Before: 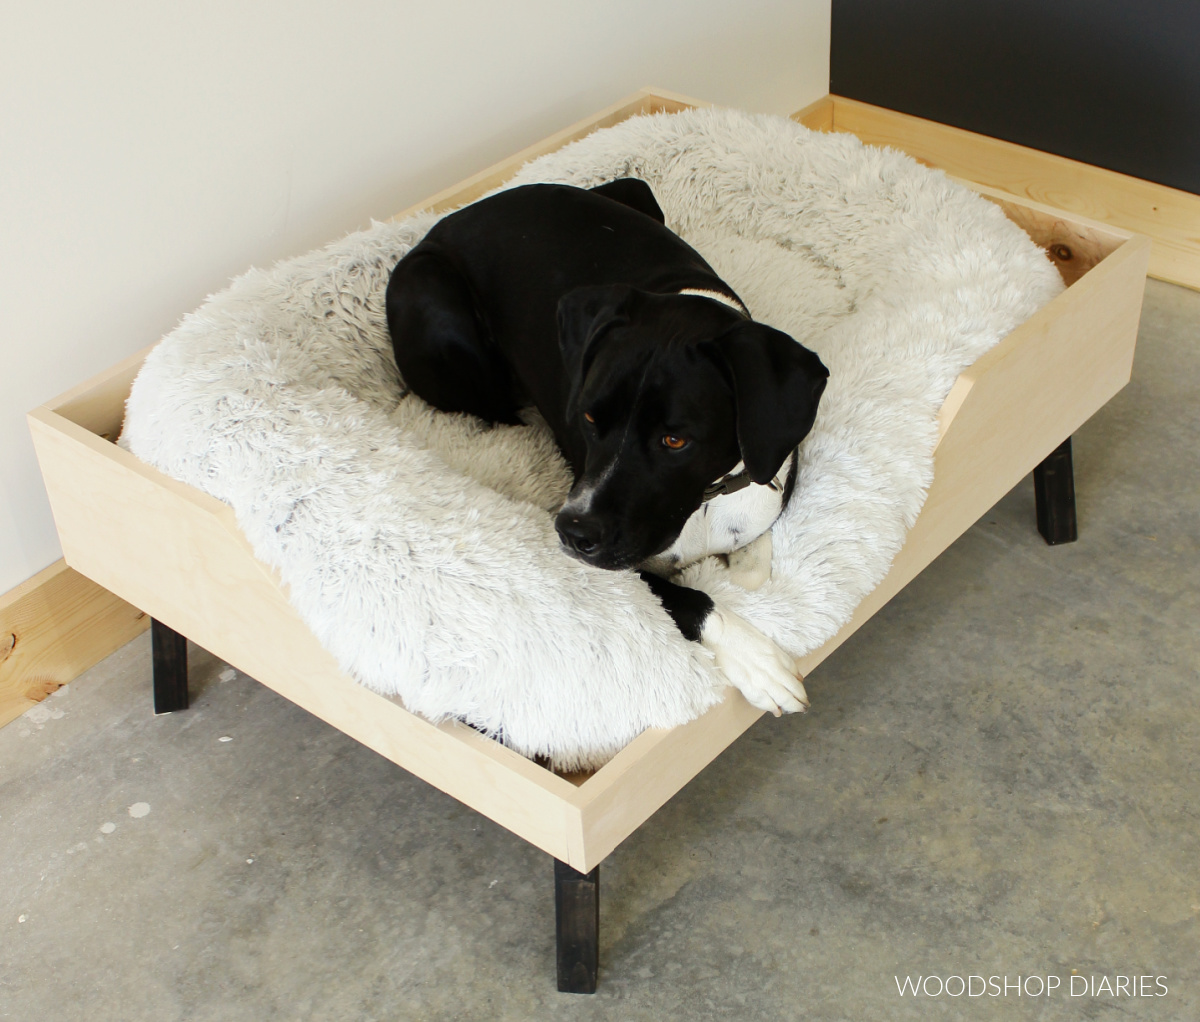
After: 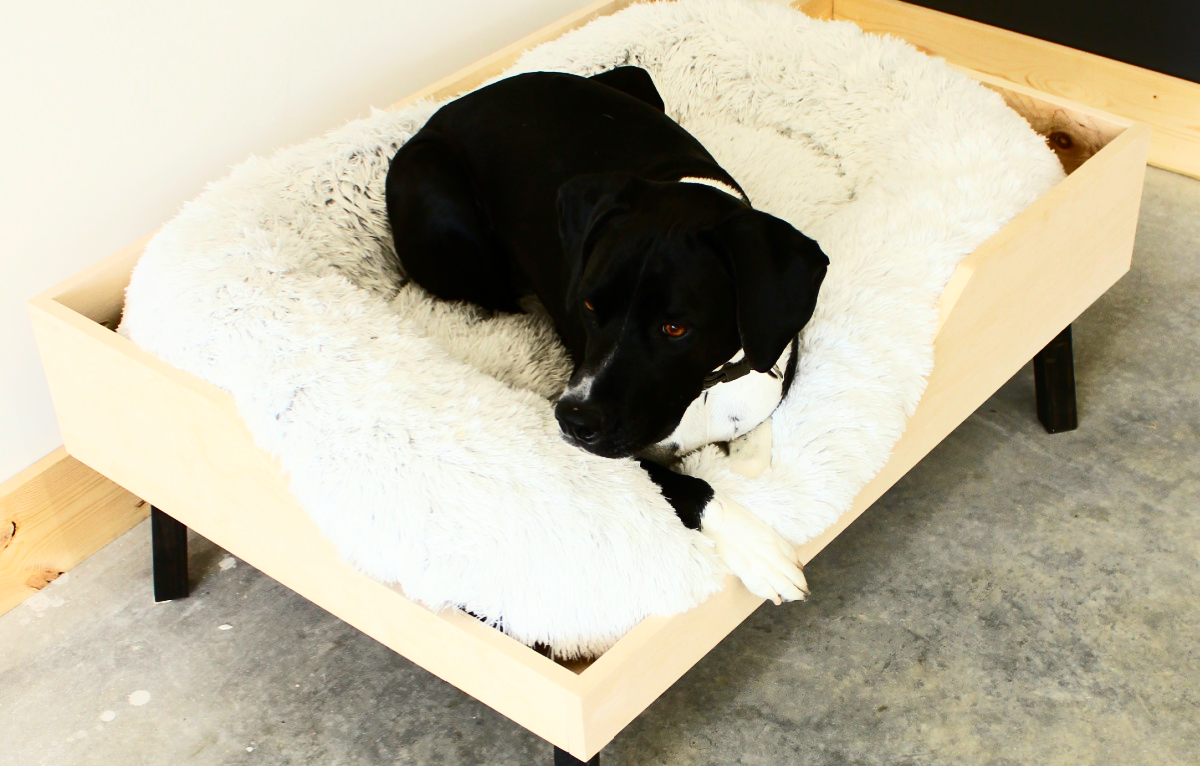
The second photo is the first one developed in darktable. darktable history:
contrast brightness saturation: contrast 0.4, brightness 0.1, saturation 0.21
crop: top 11.038%, bottom 13.962%
